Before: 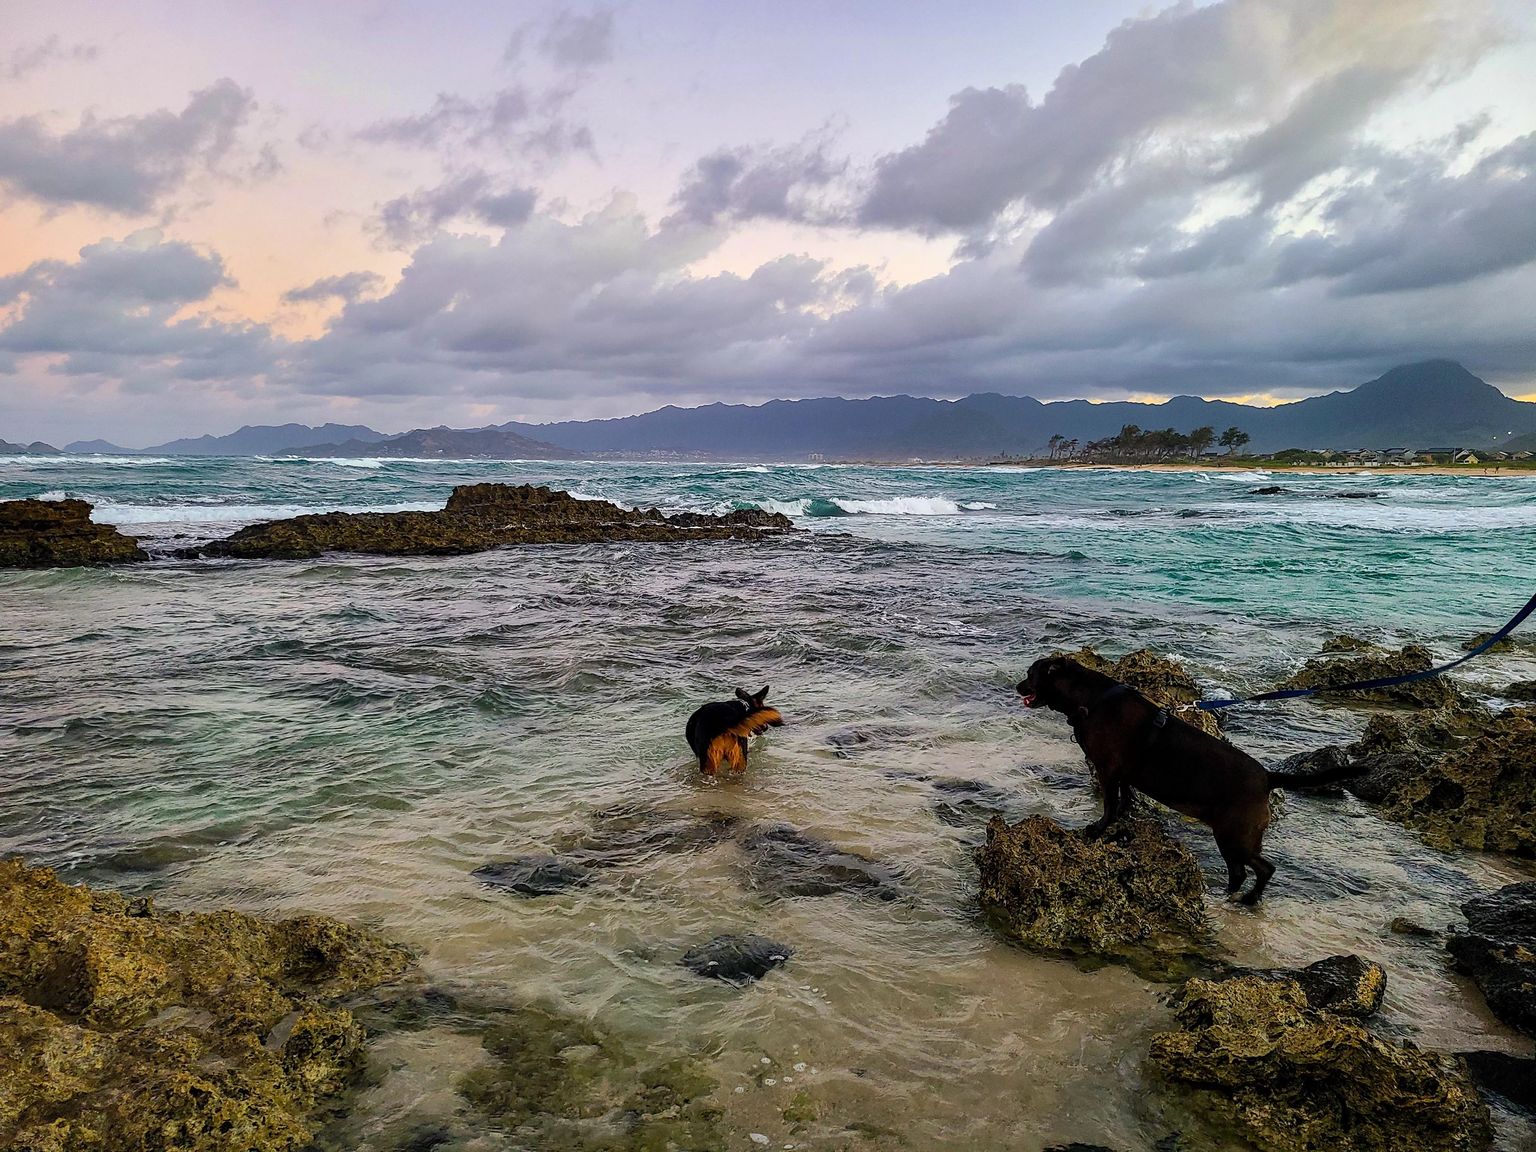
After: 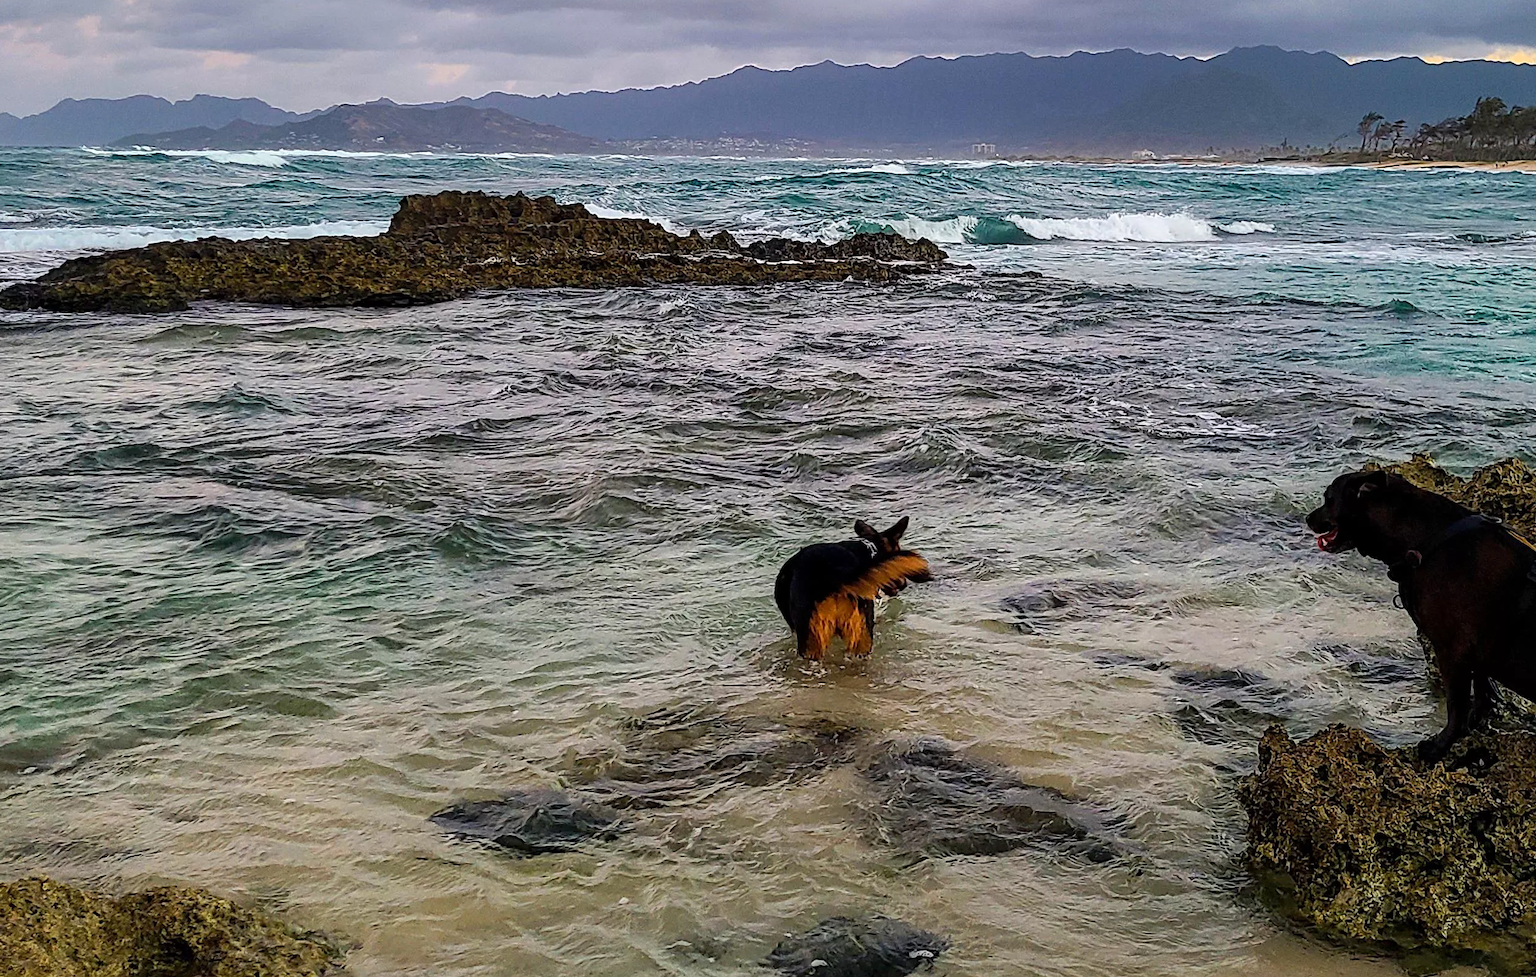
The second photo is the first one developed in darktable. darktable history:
exposure: exposure 0.075 EV, compensate highlight preservation false
color zones: curves: ch0 [(0, 0.5) (0.143, 0.5) (0.286, 0.5) (0.429, 0.5) (0.571, 0.5) (0.714, 0.476) (0.857, 0.5) (1, 0.5)]; ch2 [(0, 0.5) (0.143, 0.5) (0.286, 0.5) (0.429, 0.5) (0.571, 0.5) (0.714, 0.487) (0.857, 0.5) (1, 0.5)]
crop: left 13.312%, top 31.658%, right 24.508%, bottom 15.566%
